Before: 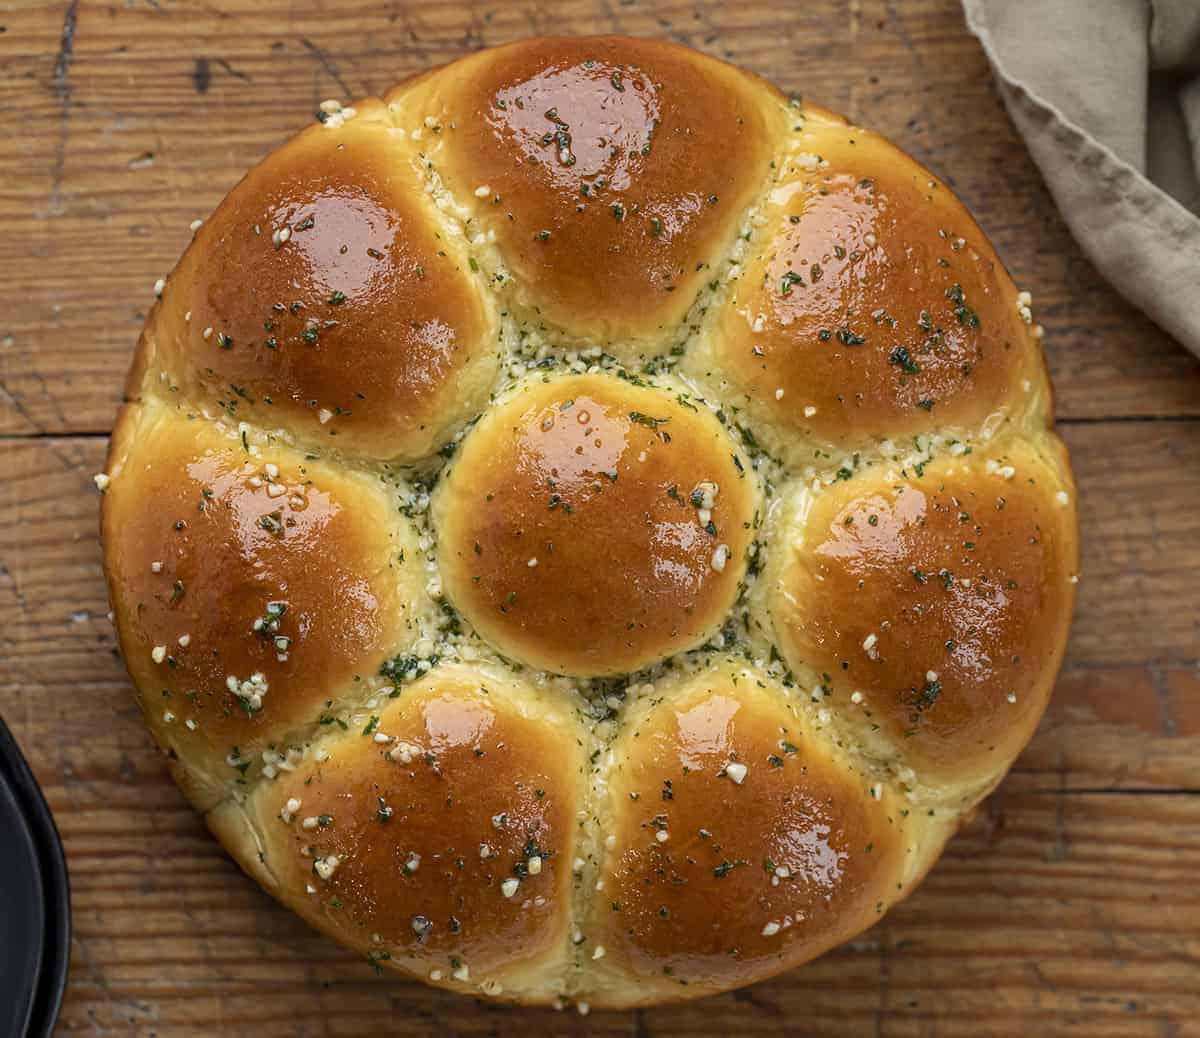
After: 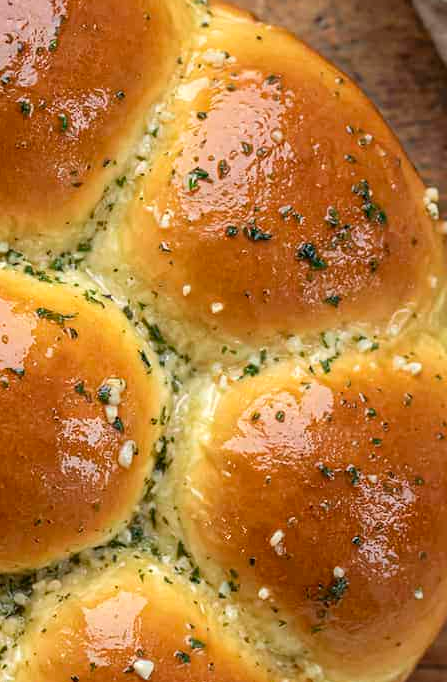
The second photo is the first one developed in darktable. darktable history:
crop and rotate: left 49.496%, top 10.096%, right 13.187%, bottom 24.117%
exposure: exposure 0.165 EV, compensate highlight preservation false
